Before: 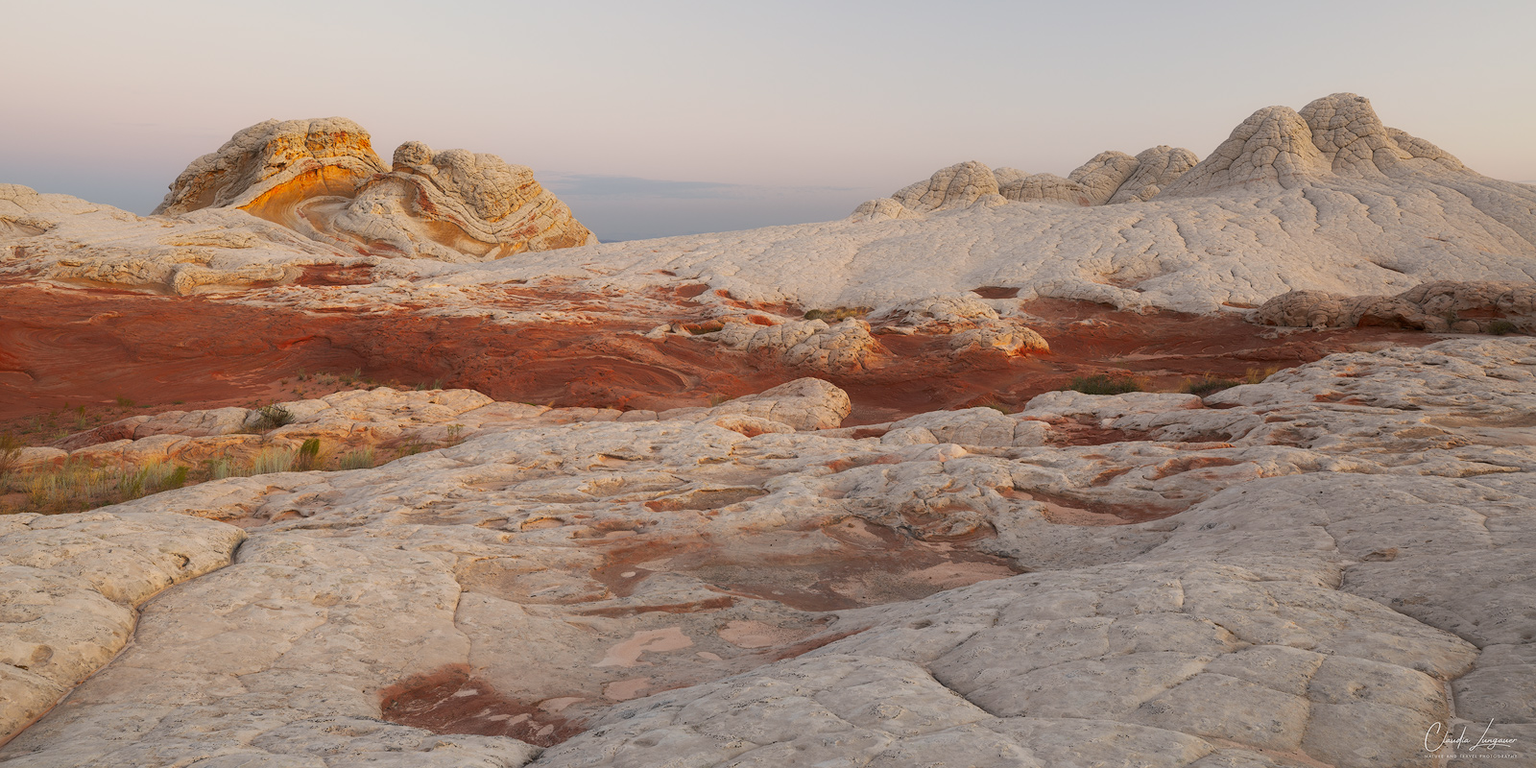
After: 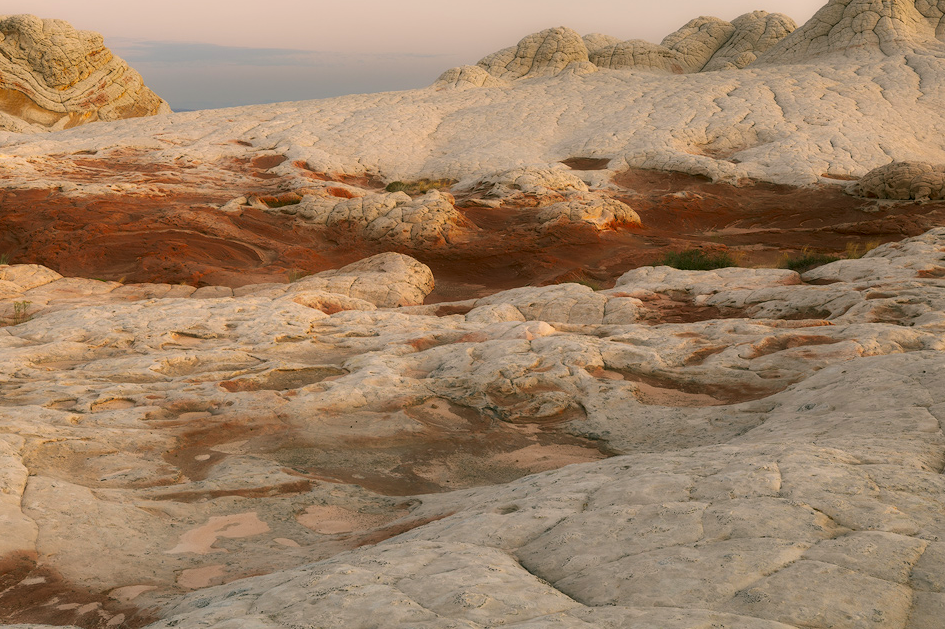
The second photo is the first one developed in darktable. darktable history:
crop and rotate: left 28.256%, top 17.734%, right 12.656%, bottom 3.573%
contrast equalizer: y [[0.579, 0.58, 0.505, 0.5, 0.5, 0.5], [0.5 ×6], [0.5 ×6], [0 ×6], [0 ×6]]
color correction: highlights a* 4.02, highlights b* 4.98, shadows a* -7.55, shadows b* 4.98
velvia: on, module defaults
